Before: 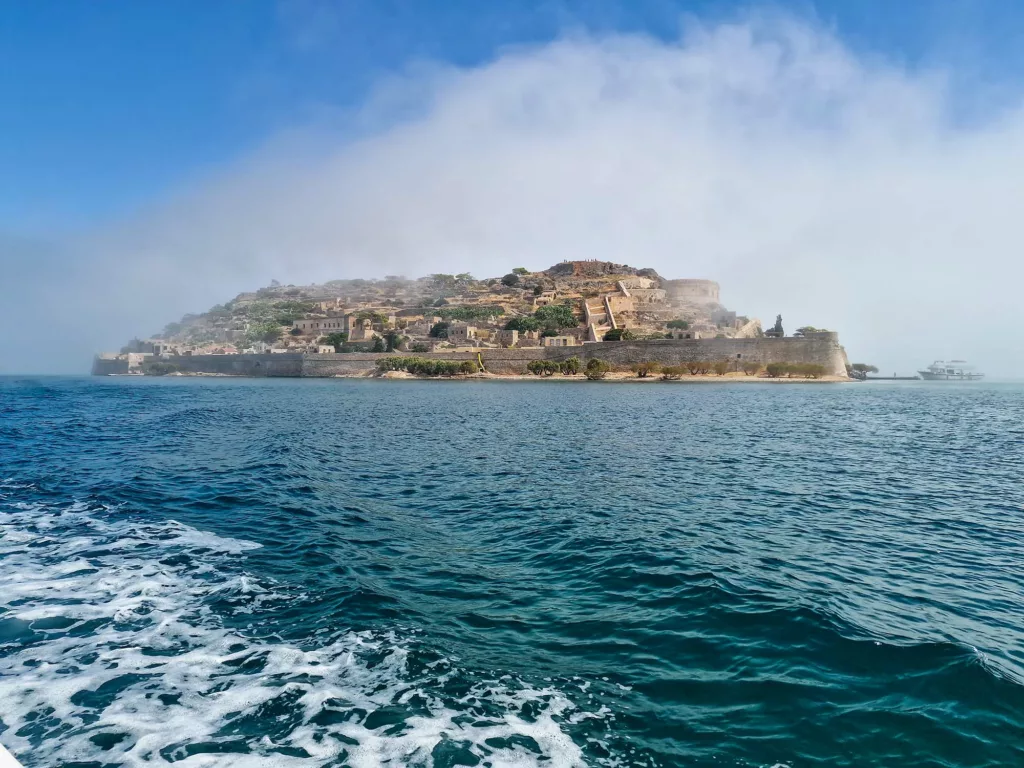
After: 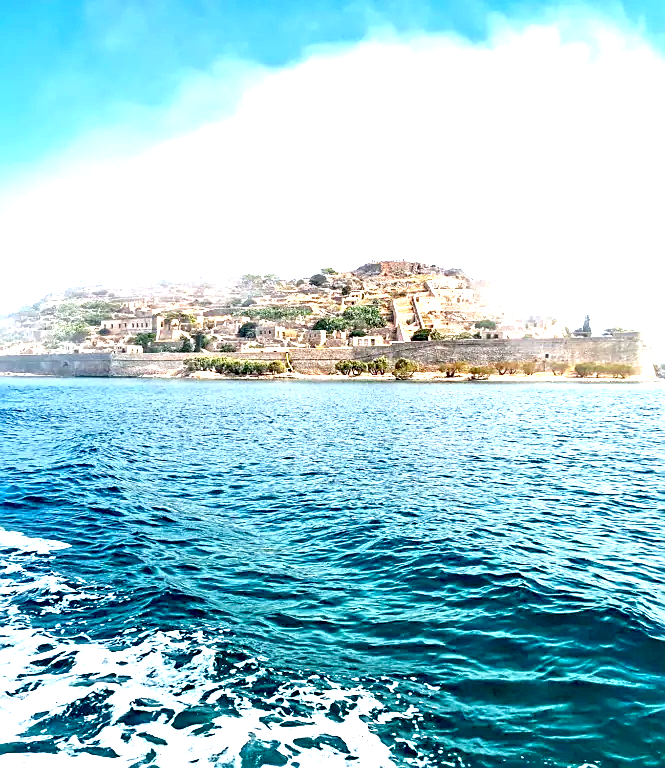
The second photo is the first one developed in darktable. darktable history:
crop and rotate: left 18.815%, right 16.173%
sharpen: on, module defaults
exposure: black level correction 0.014, exposure 1.783 EV, compensate highlight preservation false
